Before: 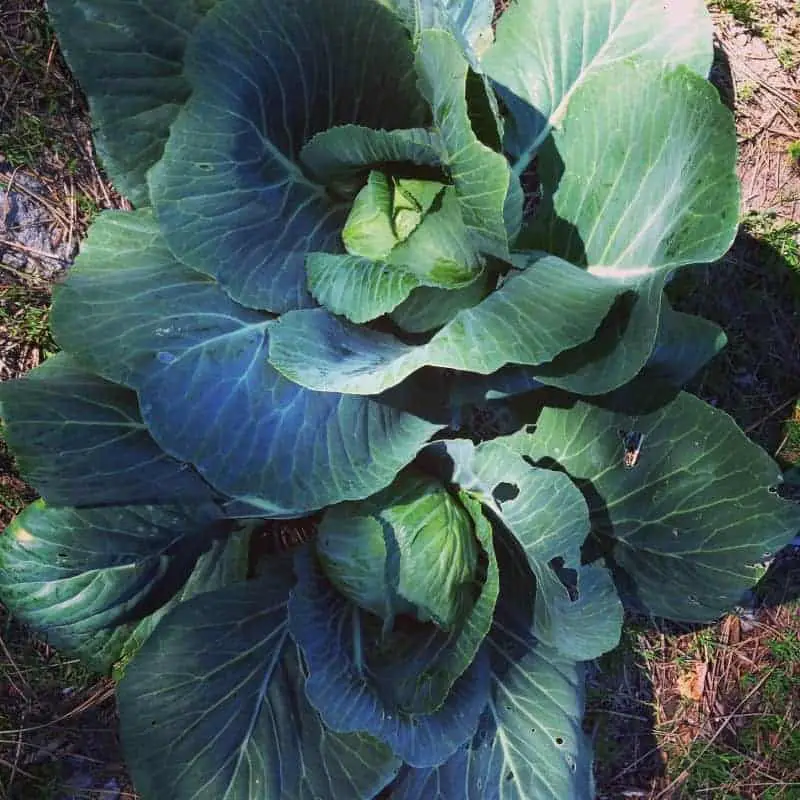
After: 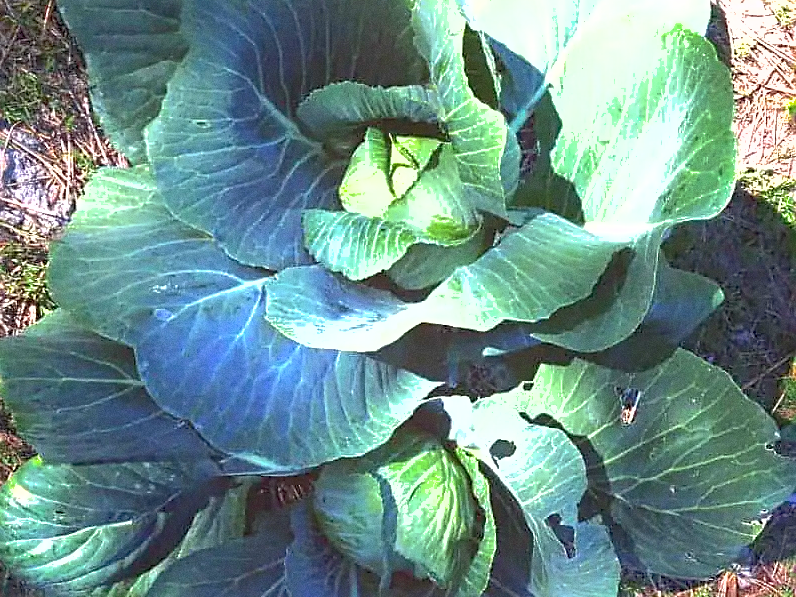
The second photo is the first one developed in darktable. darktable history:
shadows and highlights: on, module defaults
exposure: black level correction 0, exposure 1.4 EV, compensate highlight preservation false
crop: left 0.387%, top 5.469%, bottom 19.809%
sharpen: on, module defaults
grain: coarseness 0.47 ISO
